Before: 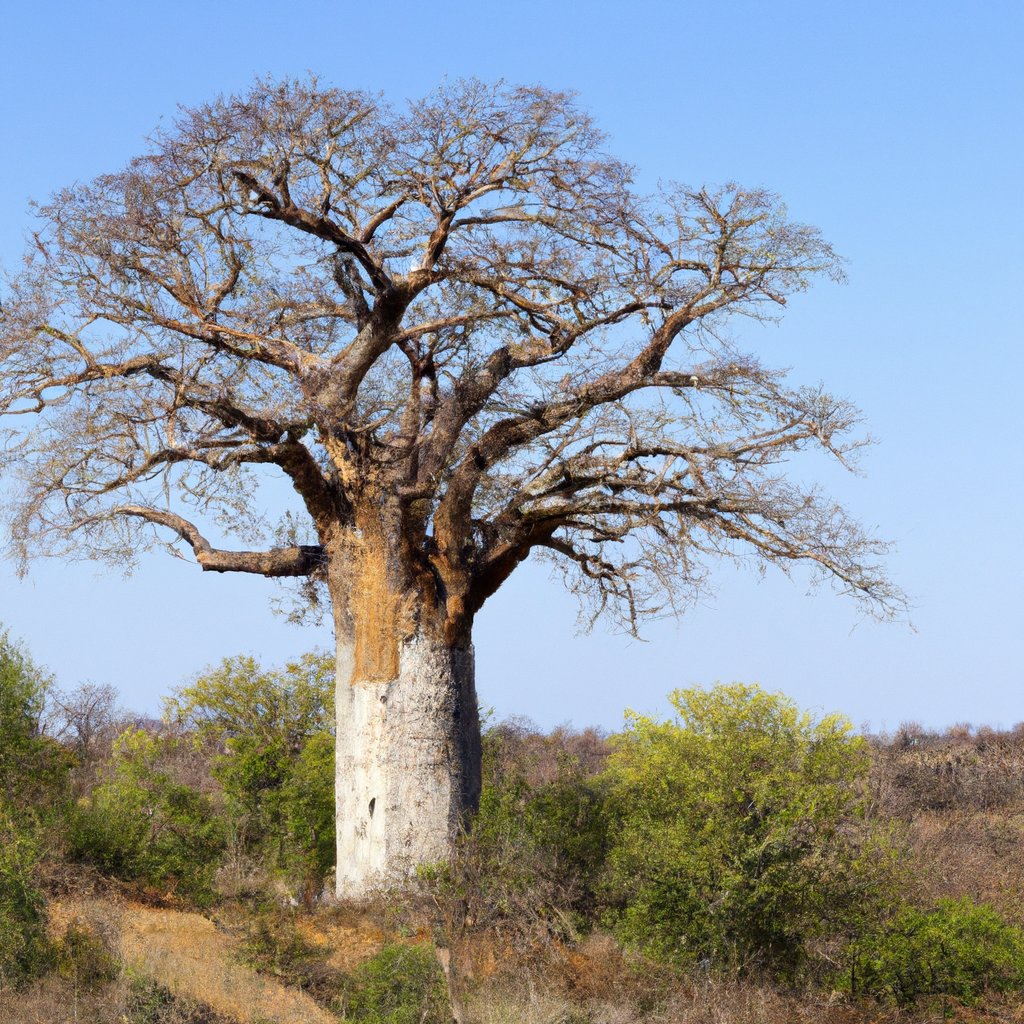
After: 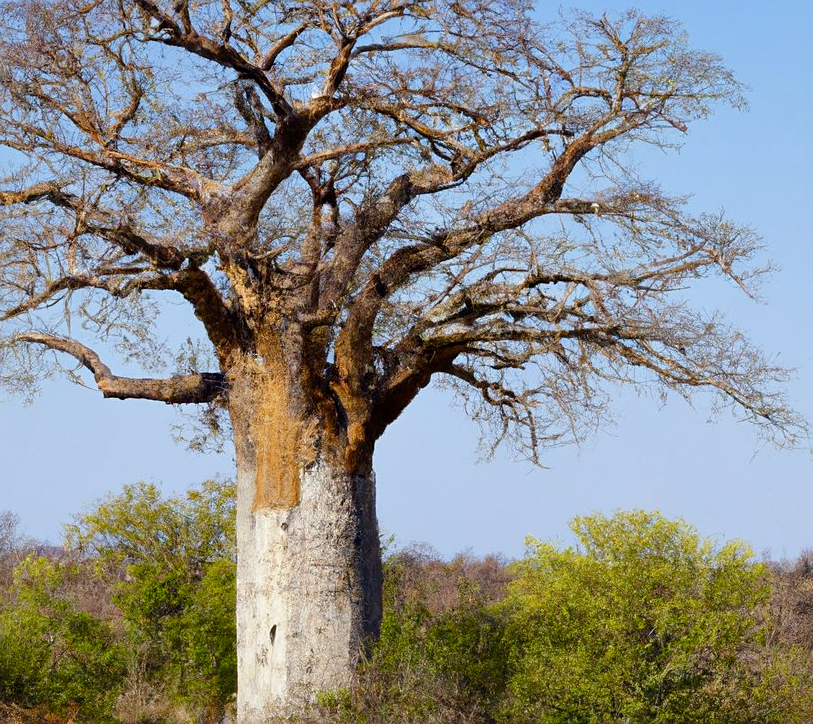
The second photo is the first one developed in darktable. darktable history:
sharpen: amount 0.2
rotate and perspective: automatic cropping off
shadows and highlights: shadows -20, white point adjustment -2, highlights -35
crop: left 9.712%, top 16.928%, right 10.845%, bottom 12.332%
color balance rgb: perceptual saturation grading › global saturation 20%, perceptual saturation grading › highlights -25%, perceptual saturation grading › shadows 25%
